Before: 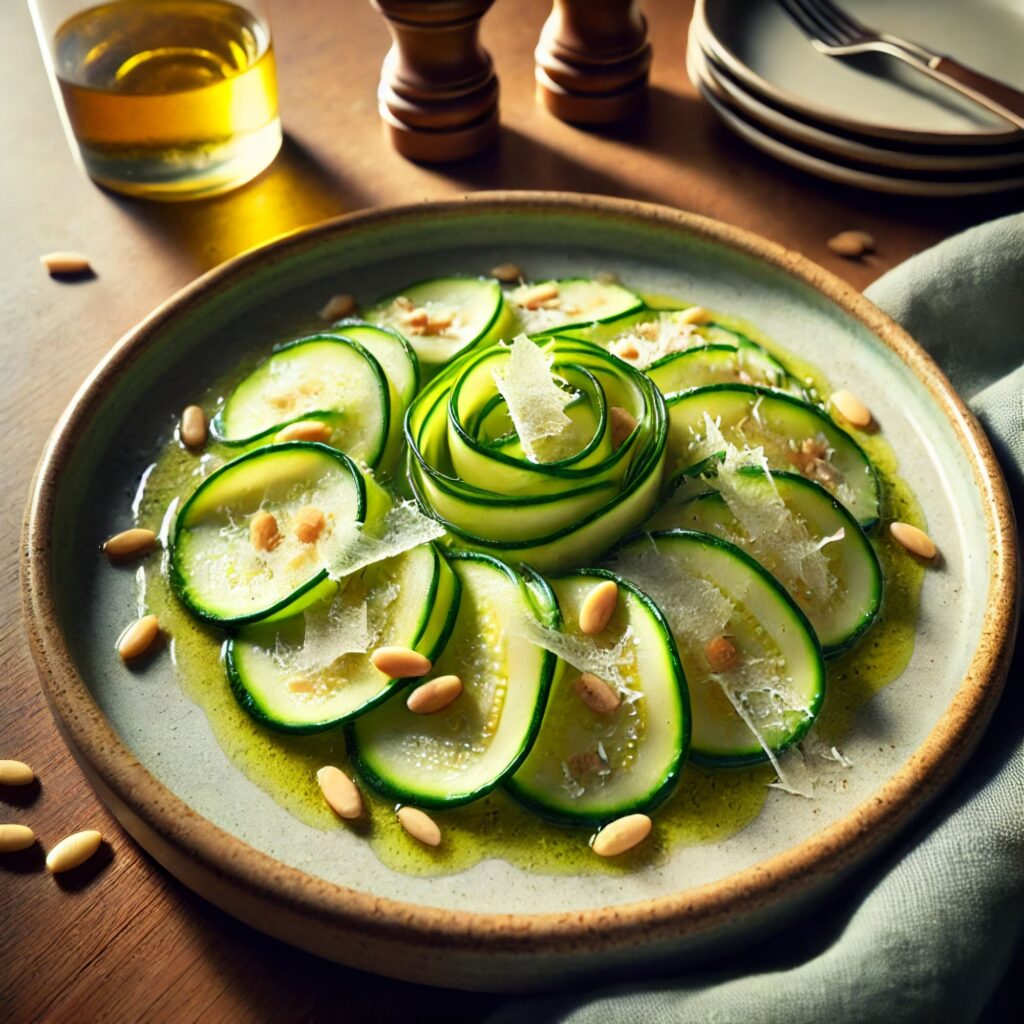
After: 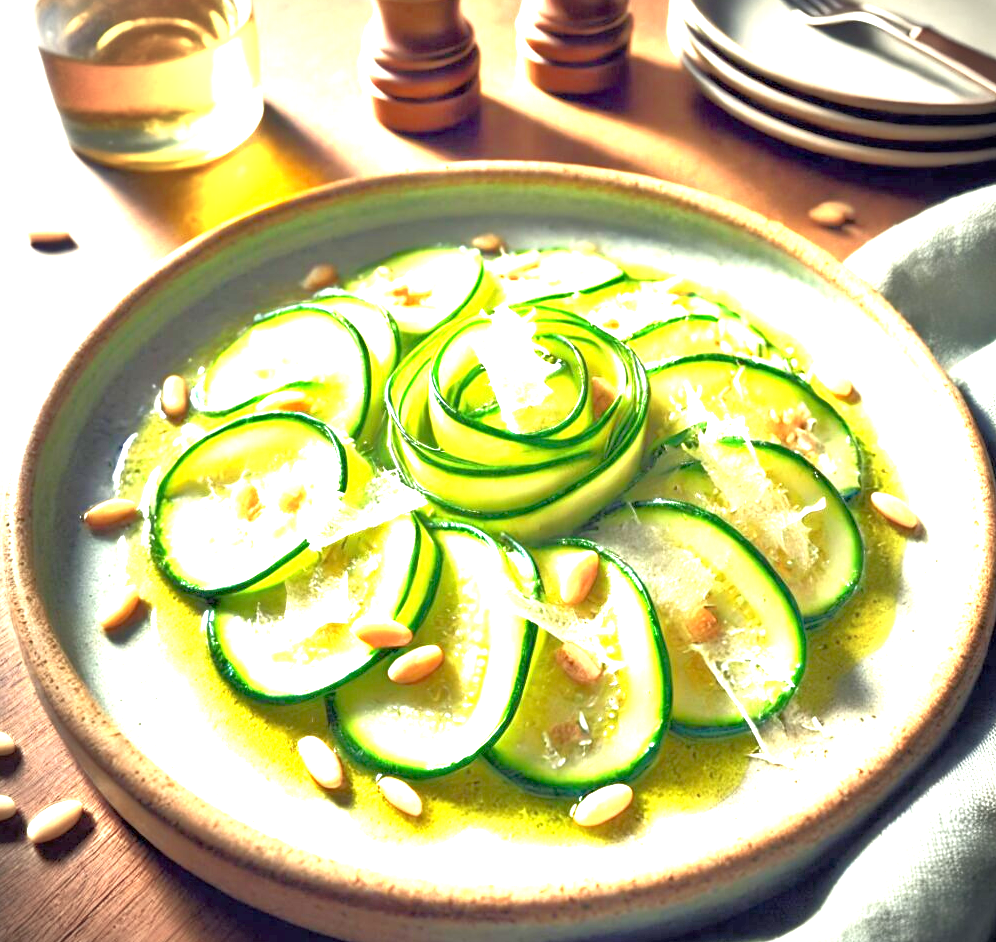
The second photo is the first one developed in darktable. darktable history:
vignetting: fall-off start 74.46%, fall-off radius 66.1%, center (0, 0.004)
crop: left 1.86%, top 3.003%, right 0.791%, bottom 4.919%
contrast equalizer: y [[0.518, 0.517, 0.501, 0.5, 0.5, 0.5], [0.5 ×6], [0.5 ×6], [0 ×6], [0 ×6]], mix 0.301
exposure: exposure 2.242 EV, compensate highlight preservation false
tone equalizer: -7 EV 0.152 EV, -6 EV 0.582 EV, -5 EV 1.17 EV, -4 EV 1.3 EV, -3 EV 1.16 EV, -2 EV 0.6 EV, -1 EV 0.16 EV
